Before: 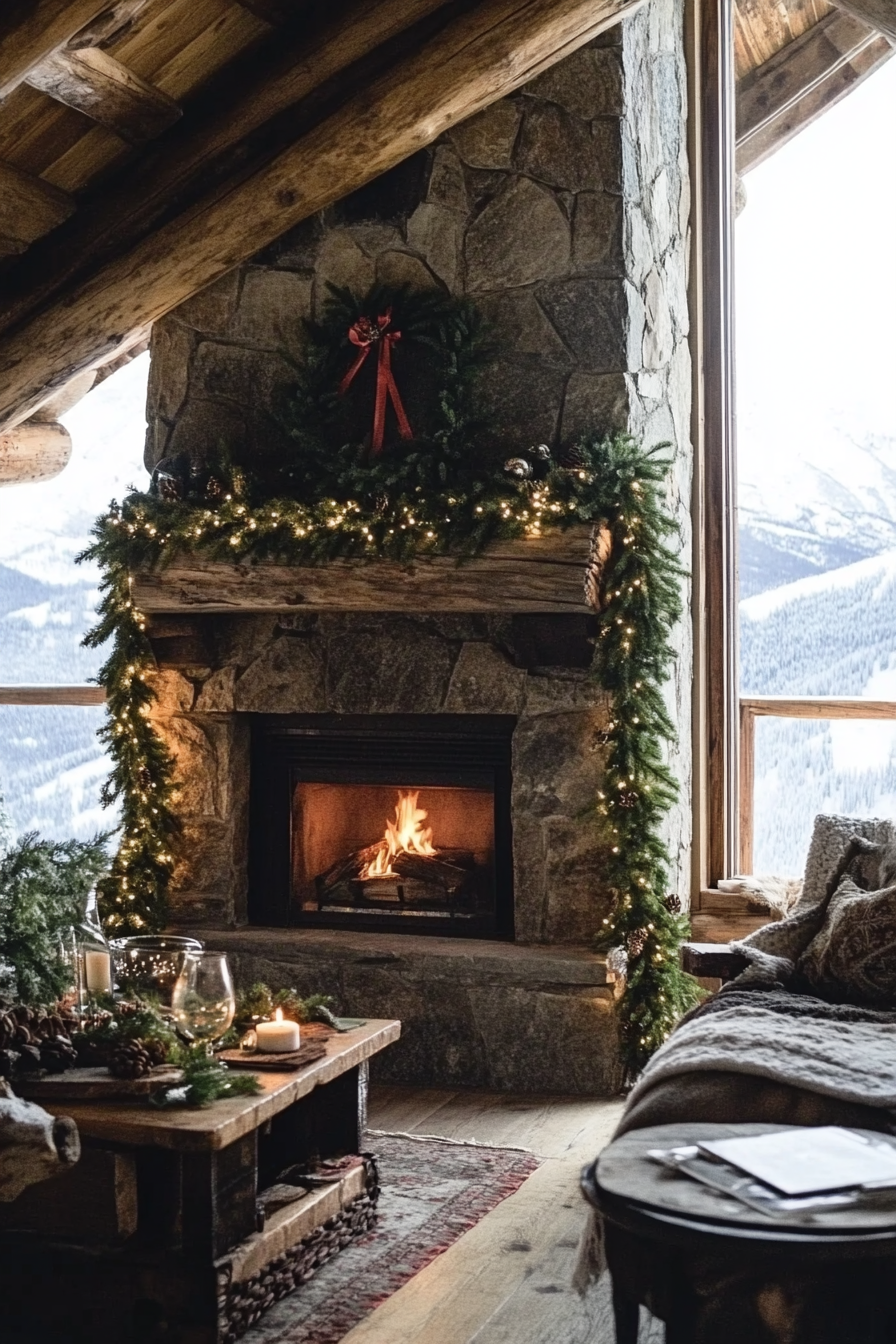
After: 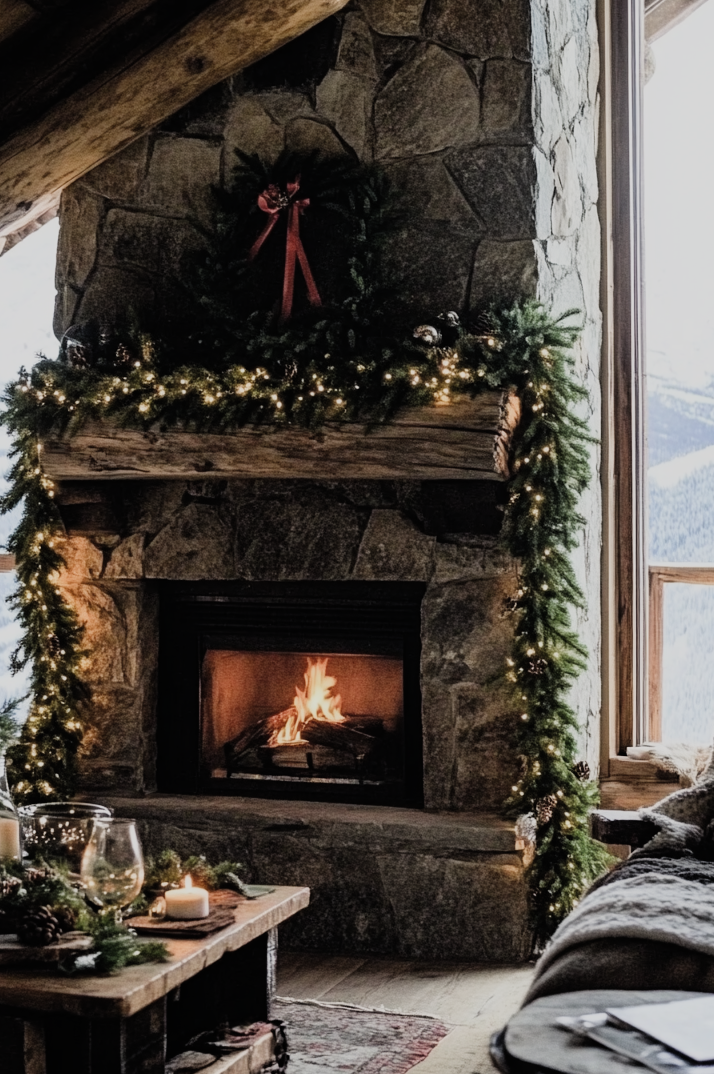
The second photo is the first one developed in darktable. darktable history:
crop and rotate: left 10.191%, top 9.91%, right 10.011%, bottom 10.146%
filmic rgb: black relative exposure -7.65 EV, white relative exposure 4.56 EV, hardness 3.61, contrast 1.051, color science v4 (2020)
